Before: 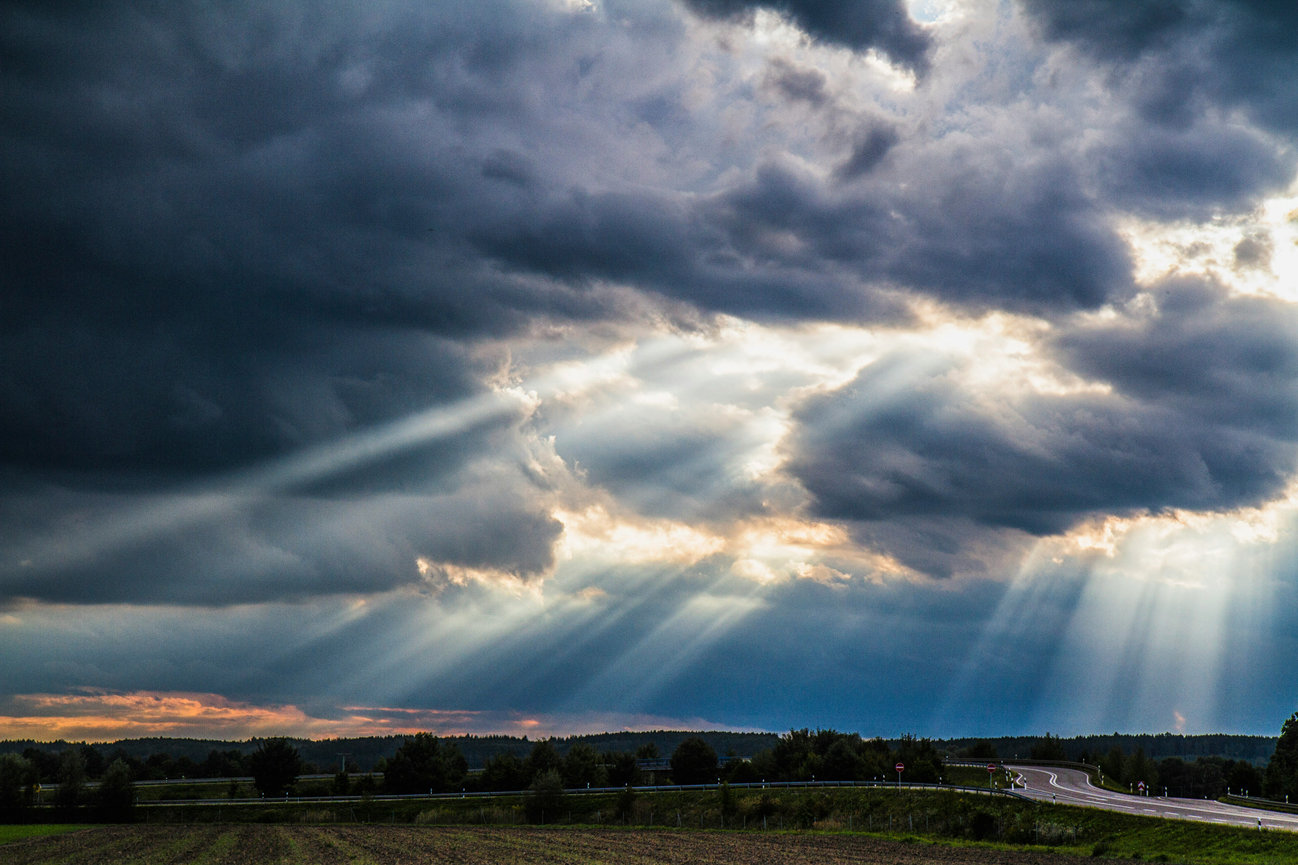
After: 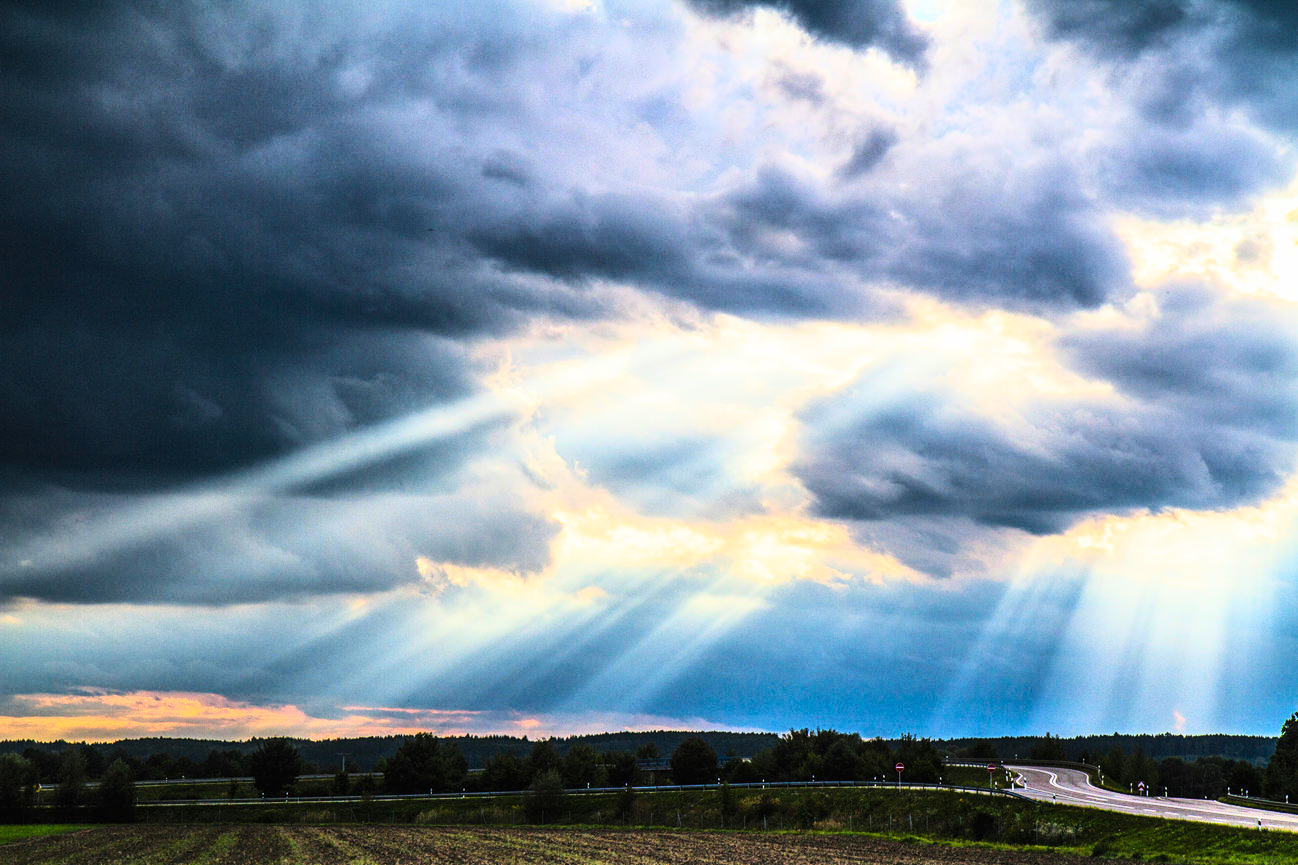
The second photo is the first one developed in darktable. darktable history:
contrast brightness saturation: contrast 0.197, brightness 0.163, saturation 0.219
base curve: curves: ch0 [(0, 0) (0.028, 0.03) (0.121, 0.232) (0.46, 0.748) (0.859, 0.968) (1, 1)]
